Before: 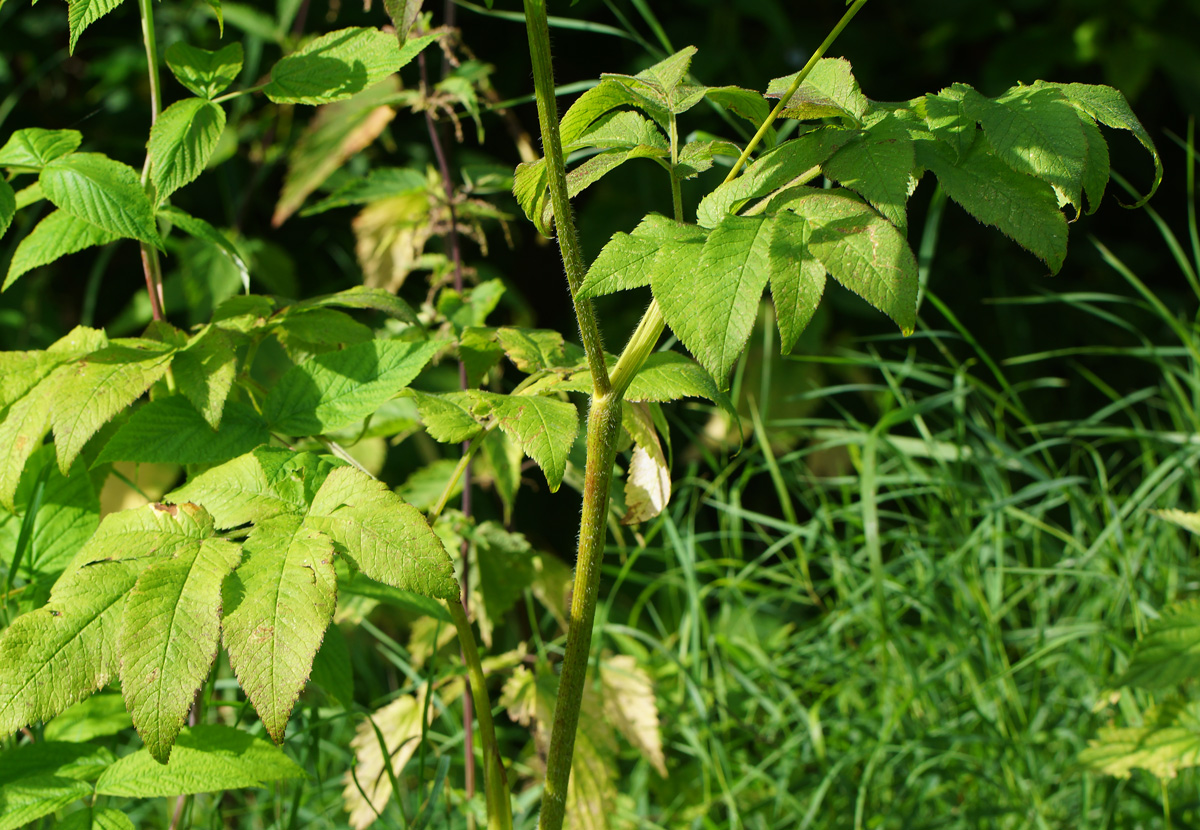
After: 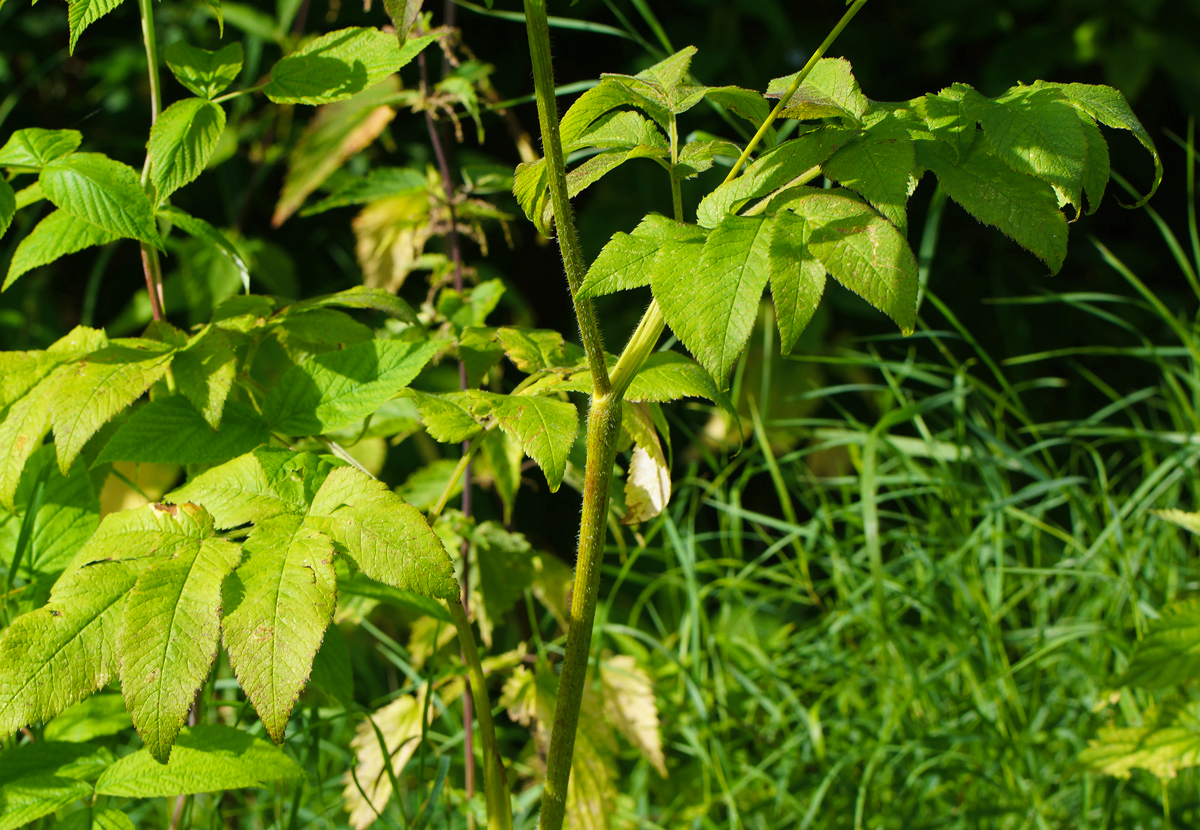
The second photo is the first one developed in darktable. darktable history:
color balance rgb: perceptual saturation grading › global saturation 20%, global vibrance 20%
color correction: saturation 0.85
